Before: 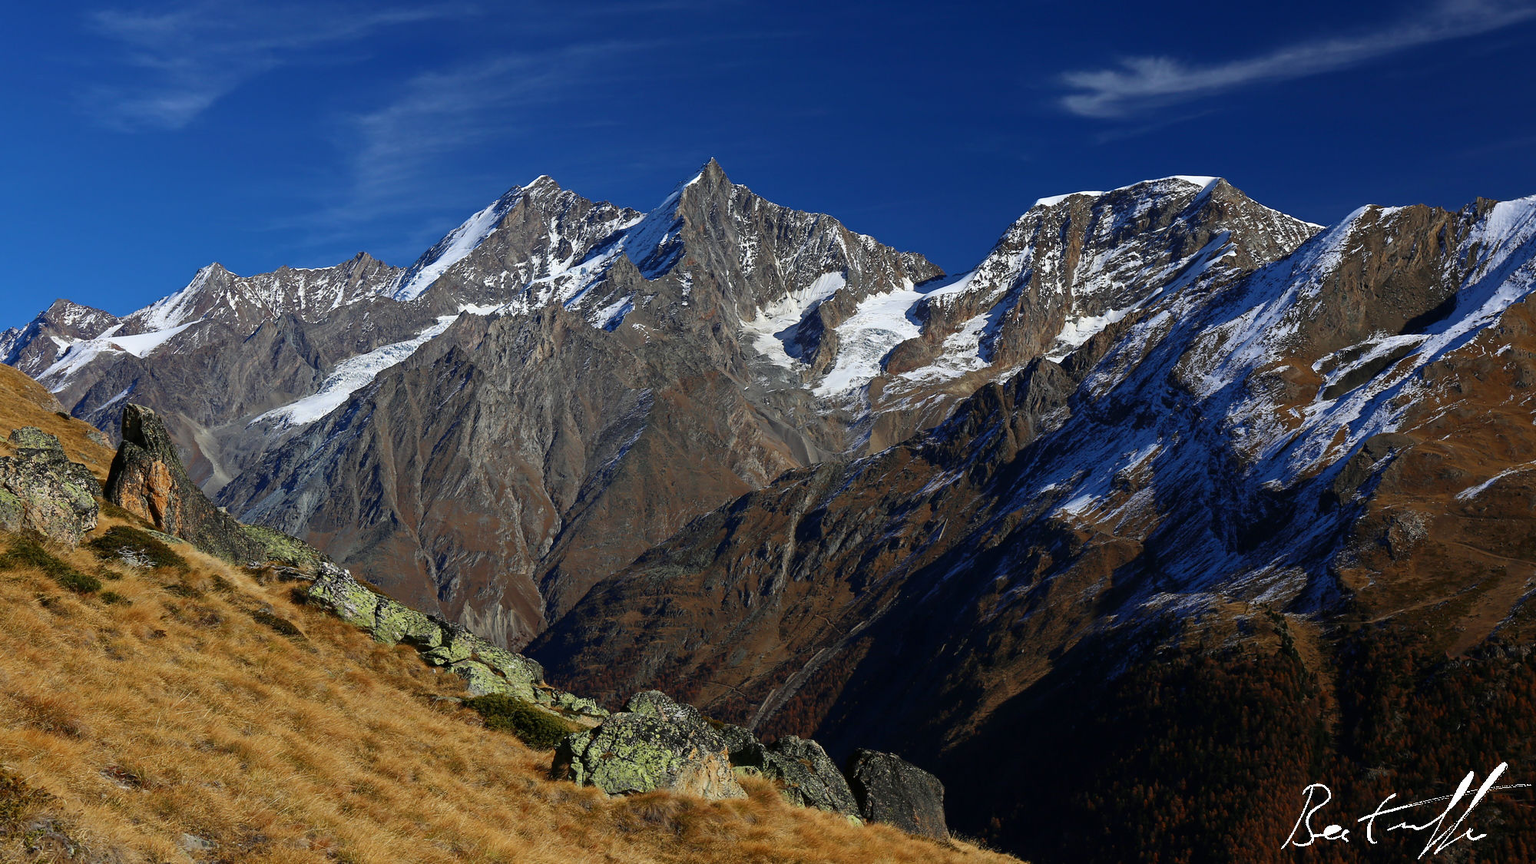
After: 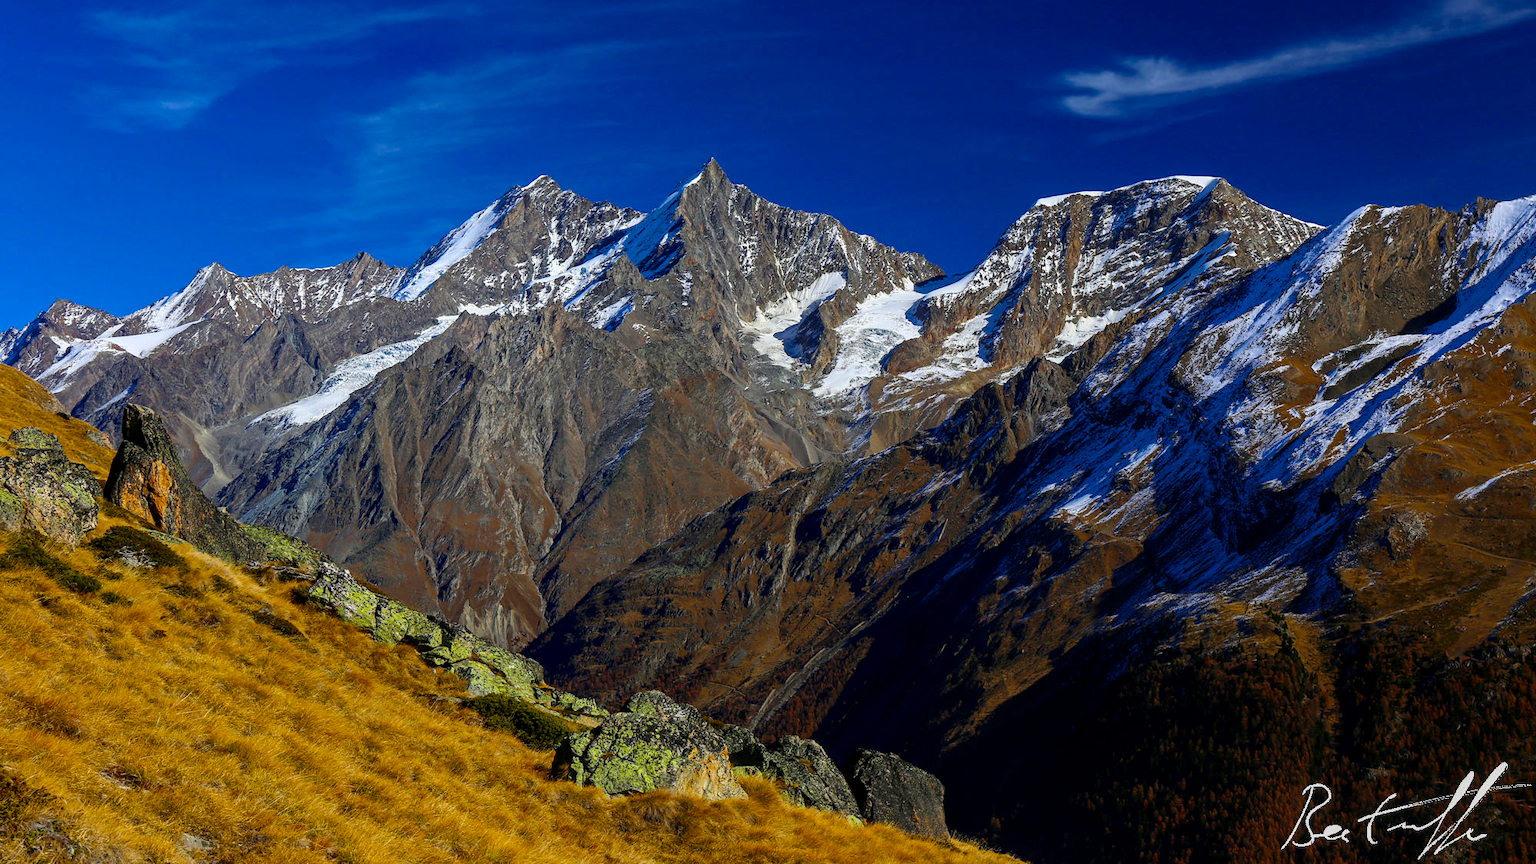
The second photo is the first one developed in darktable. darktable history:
local contrast: on, module defaults
color balance rgb: linear chroma grading › global chroma 15.274%, perceptual saturation grading › global saturation 30.494%
